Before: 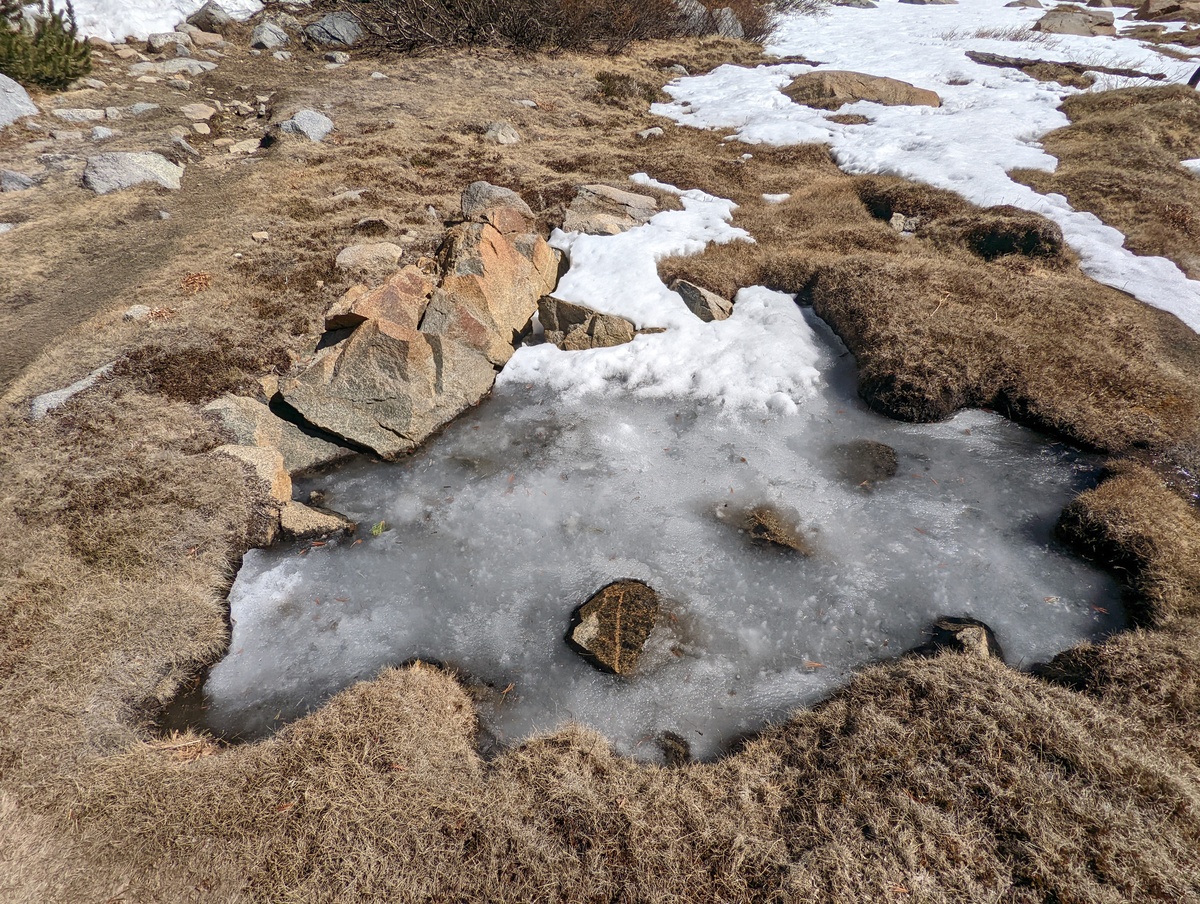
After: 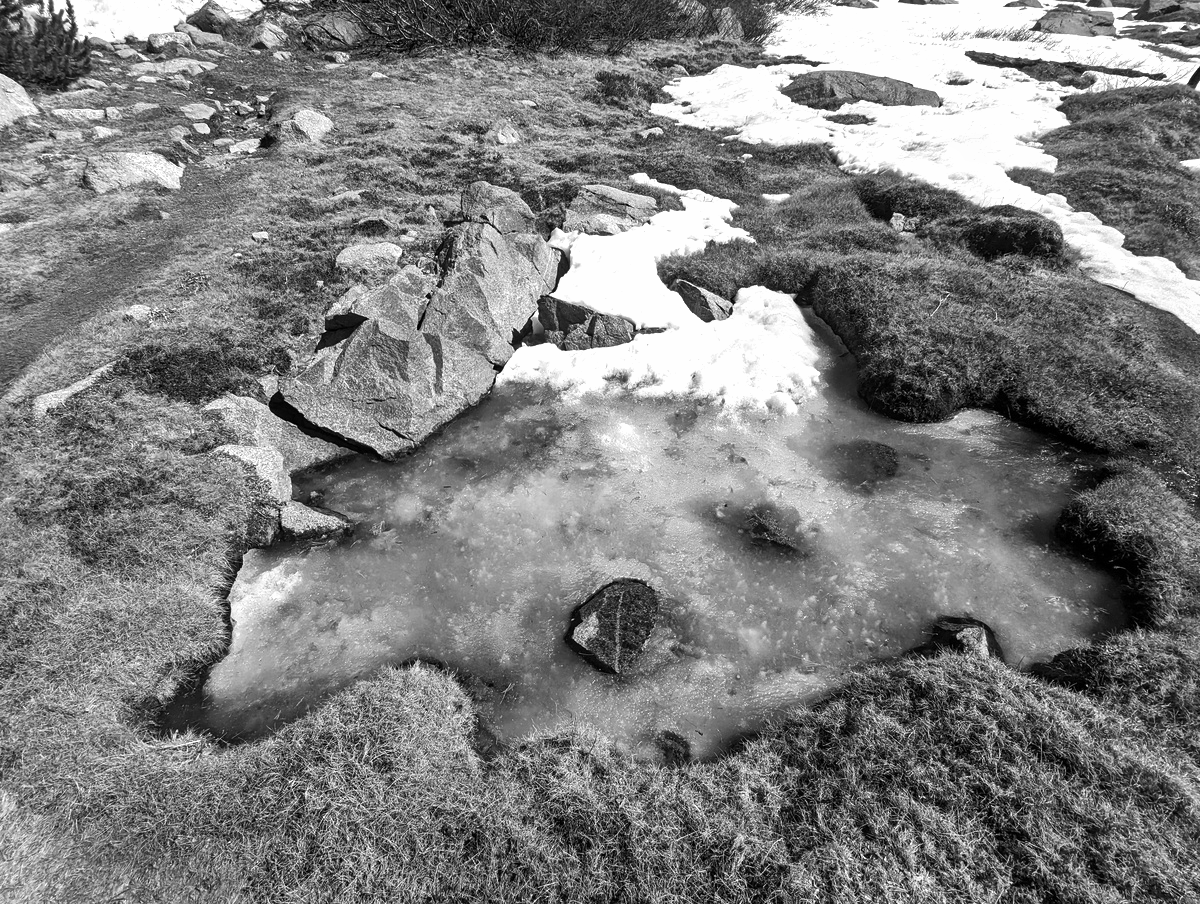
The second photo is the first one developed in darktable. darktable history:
shadows and highlights: low approximation 0.01, soften with gaussian
monochrome: on, module defaults
color balance rgb: linear chroma grading › global chroma 9%, perceptual saturation grading › global saturation 36%, perceptual saturation grading › shadows 35%, perceptual brilliance grading › global brilliance 15%, perceptual brilliance grading › shadows -35%, global vibrance 15%
white balance: red 0.926, green 1.003, blue 1.133
